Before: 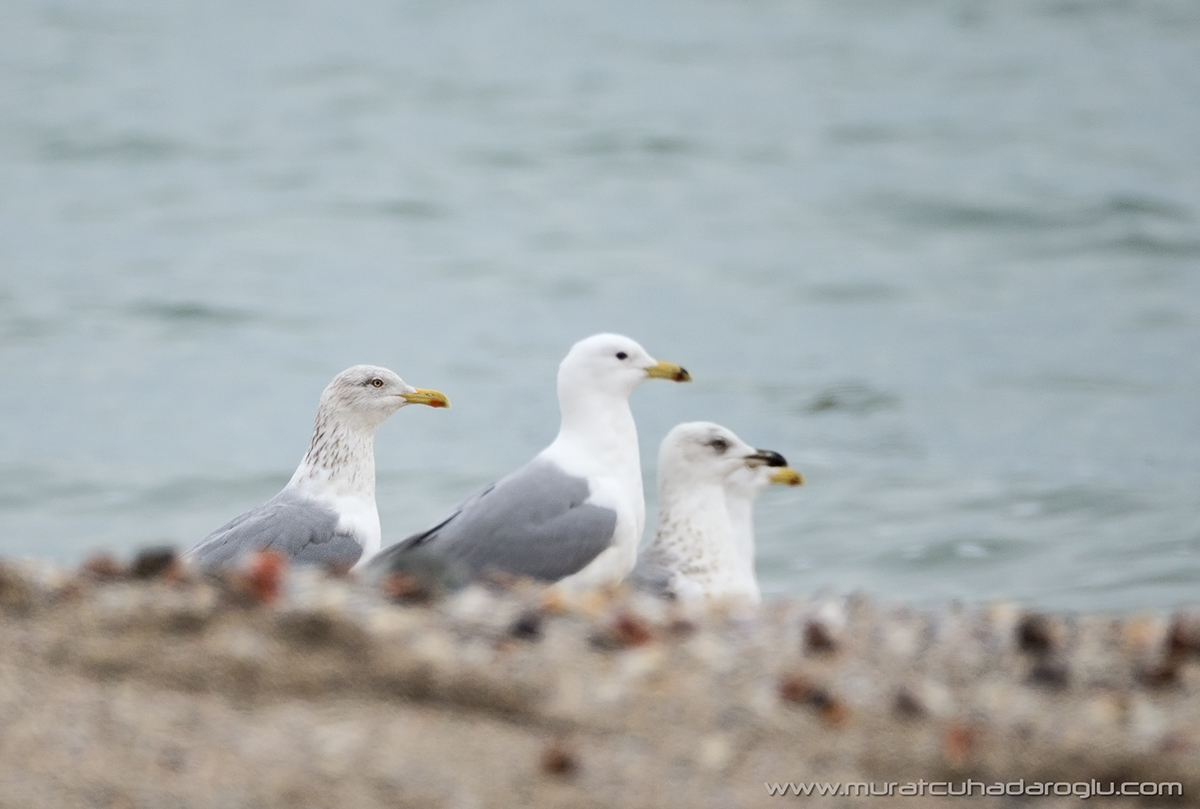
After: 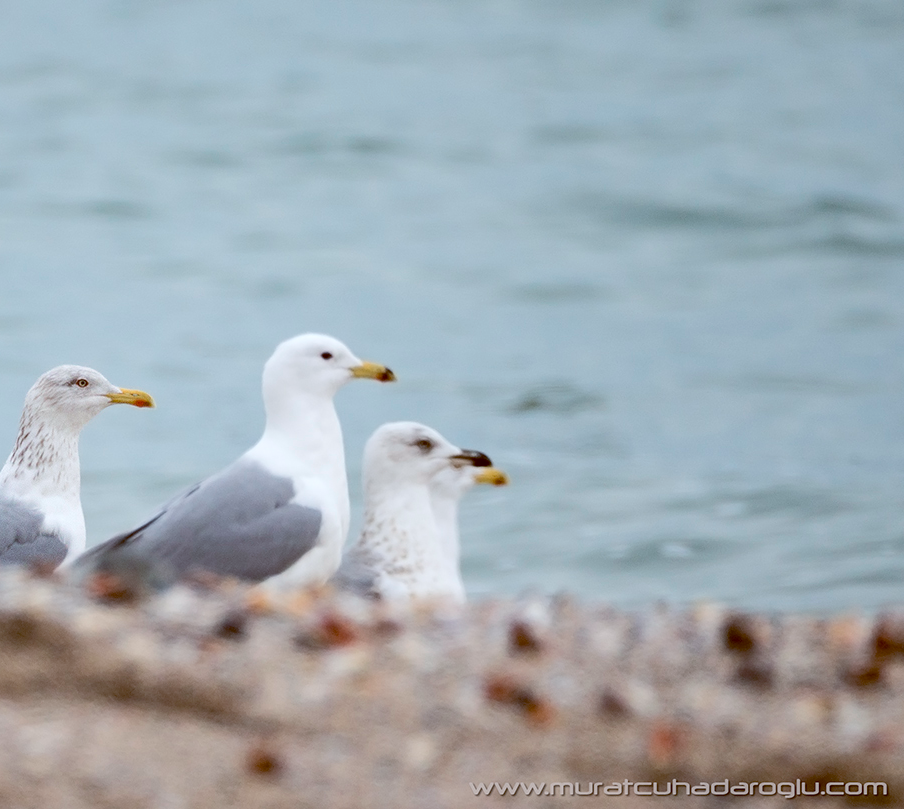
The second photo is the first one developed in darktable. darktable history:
crop and rotate: left 24.6%
color balance: lift [1, 1.015, 1.004, 0.985], gamma [1, 0.958, 0.971, 1.042], gain [1, 0.956, 0.977, 1.044]
